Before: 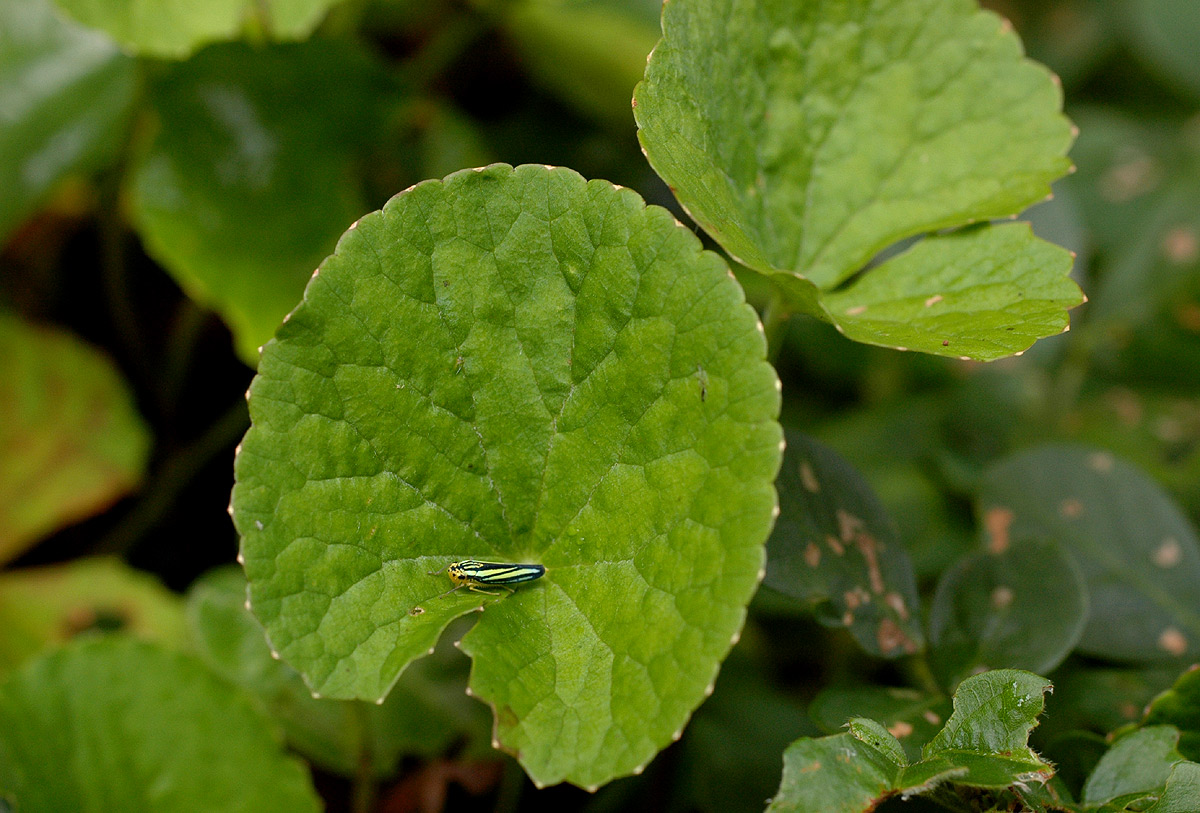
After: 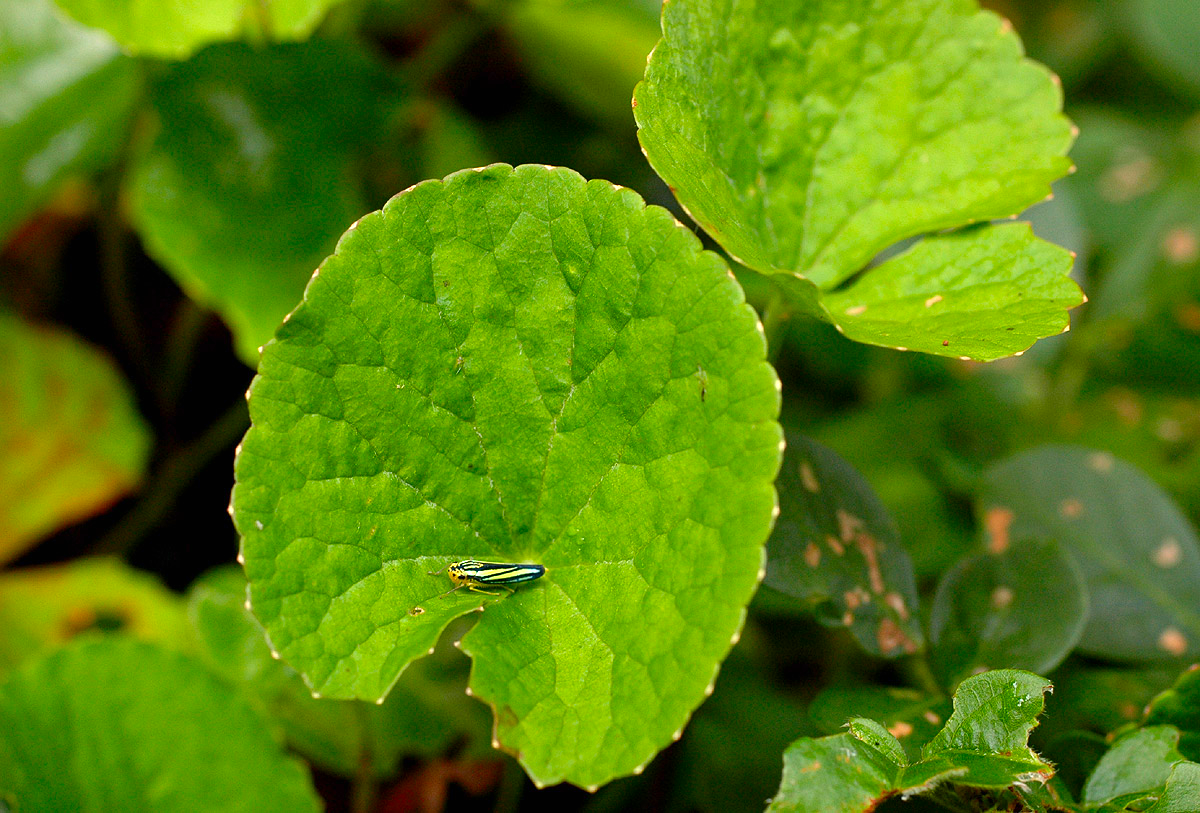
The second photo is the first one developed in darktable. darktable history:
contrast brightness saturation: brightness -0.02, saturation 0.364
exposure: black level correction 0, exposure 0.69 EV, compensate highlight preservation false
